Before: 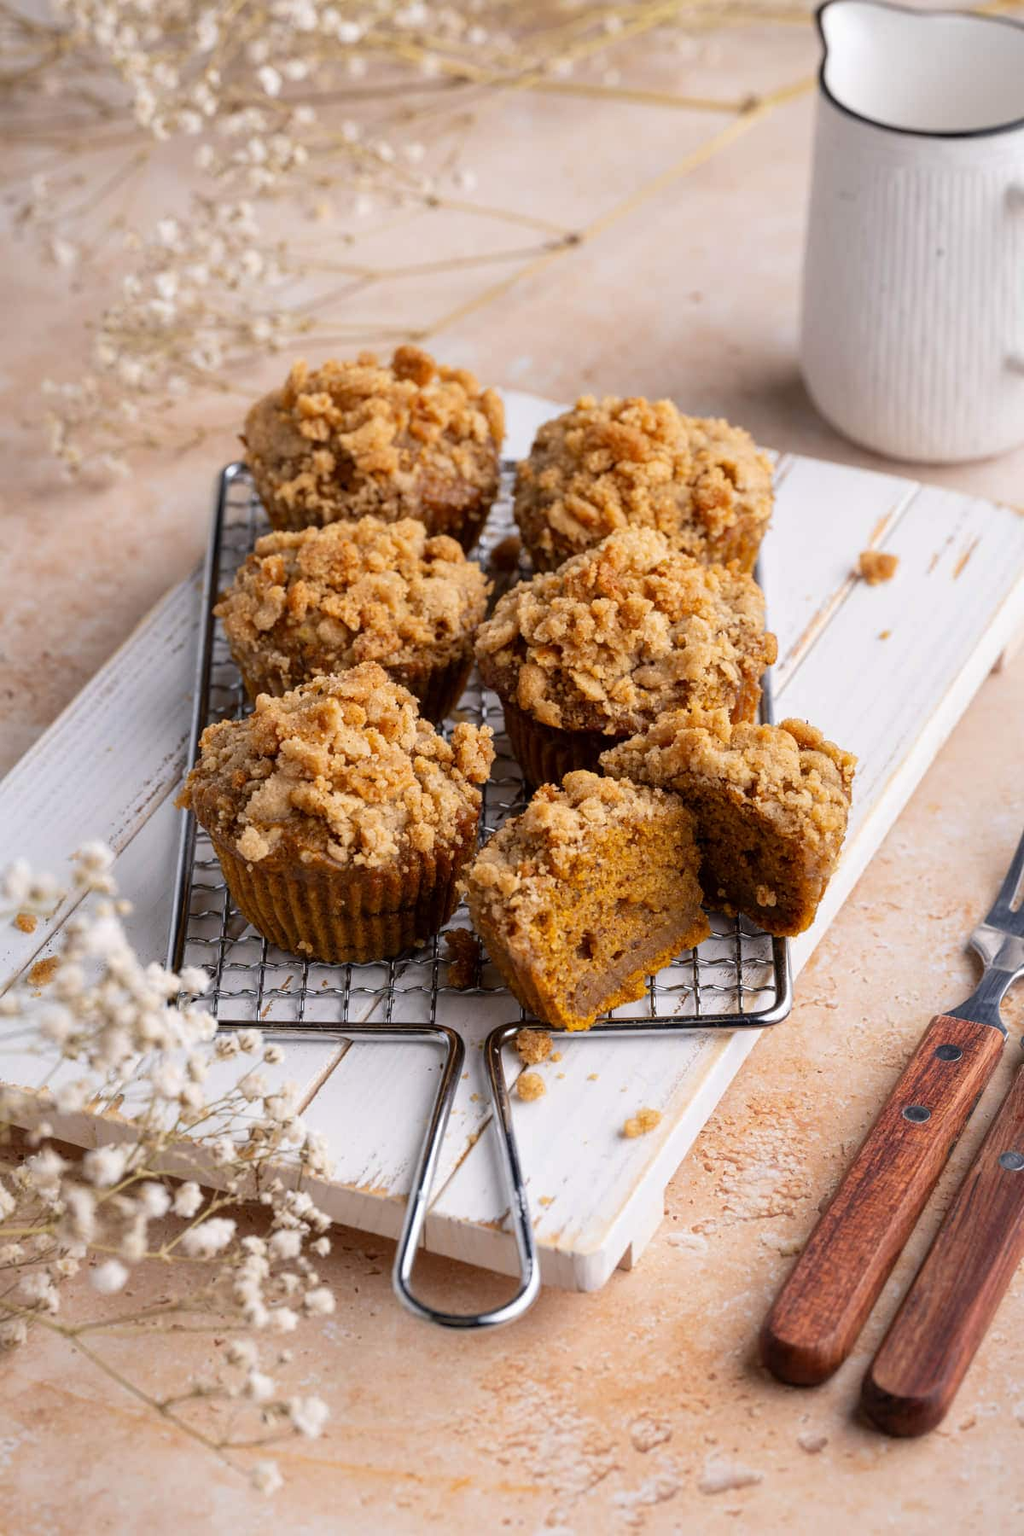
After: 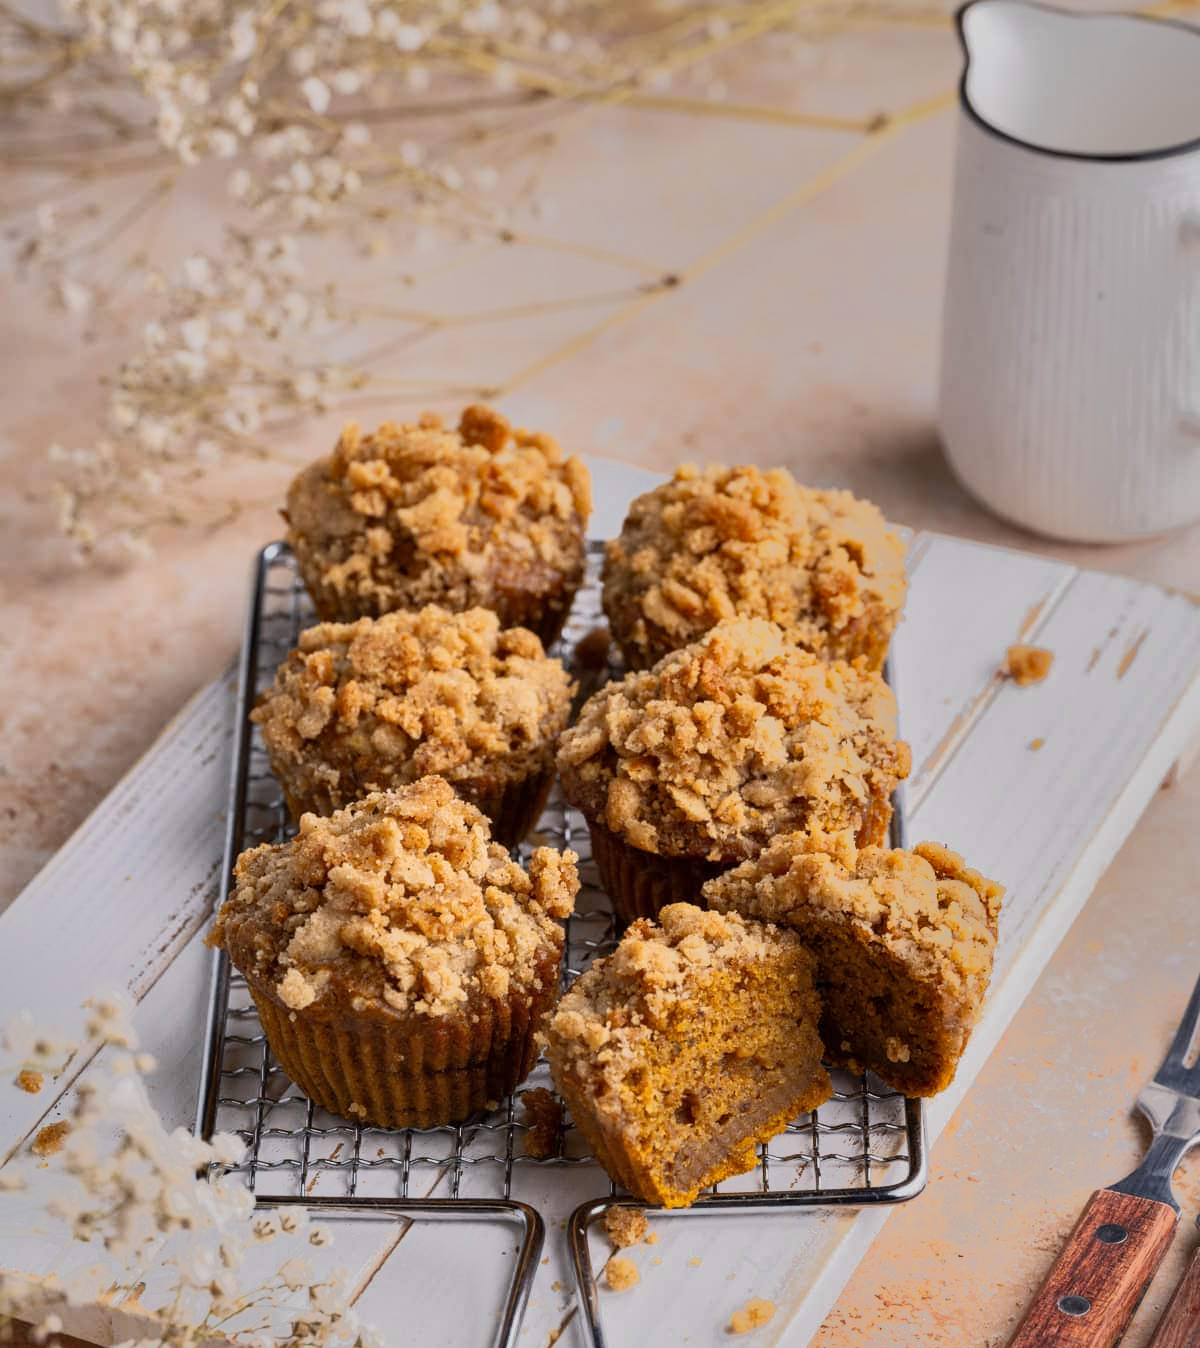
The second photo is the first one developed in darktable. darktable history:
crop: bottom 24.967%
tone equalizer: -7 EV -0.63 EV, -6 EV 1 EV, -5 EV -0.45 EV, -4 EV 0.43 EV, -3 EV 0.41 EV, -2 EV 0.15 EV, -1 EV -0.15 EV, +0 EV -0.39 EV, smoothing diameter 25%, edges refinement/feathering 10, preserve details guided filter
shadows and highlights: soften with gaussian
